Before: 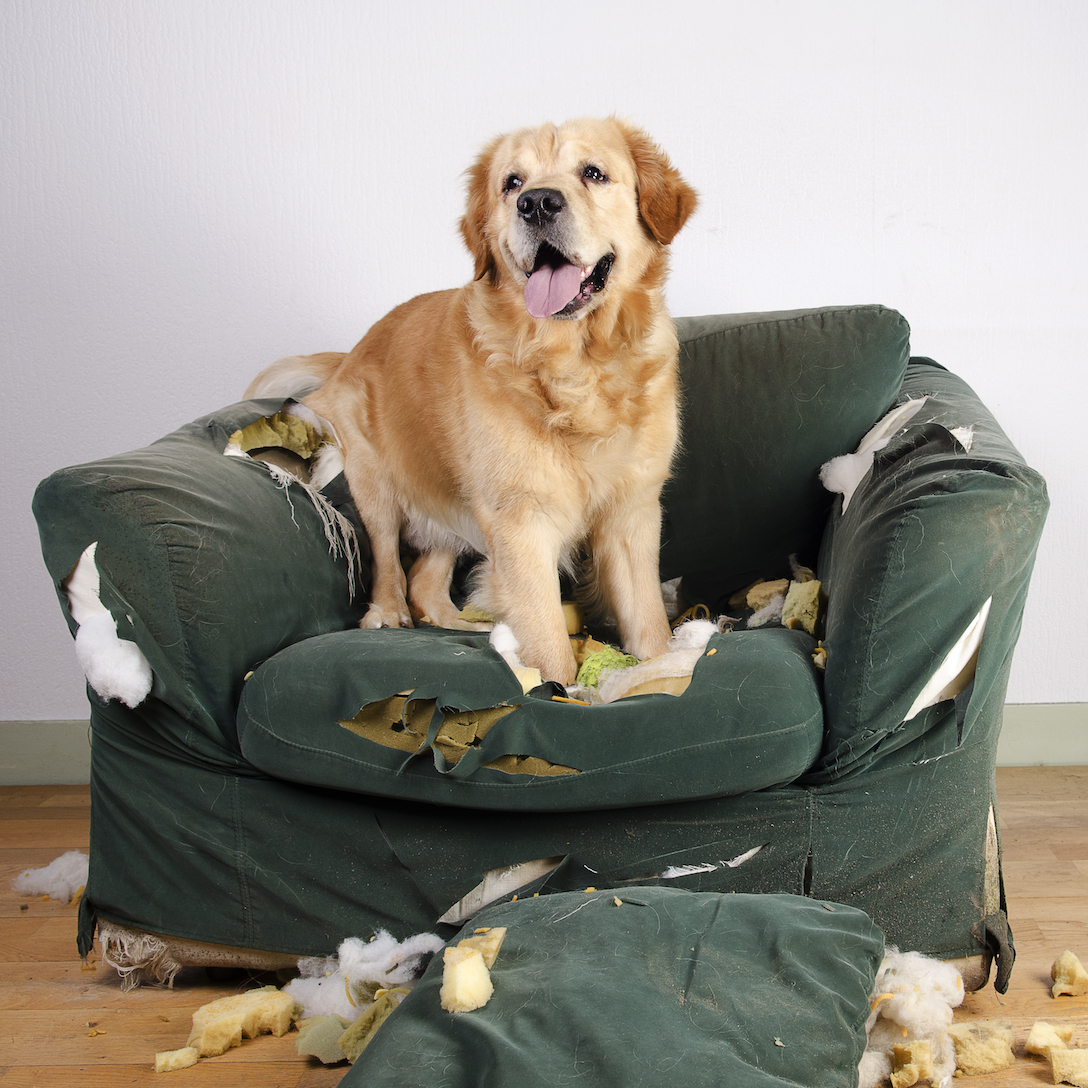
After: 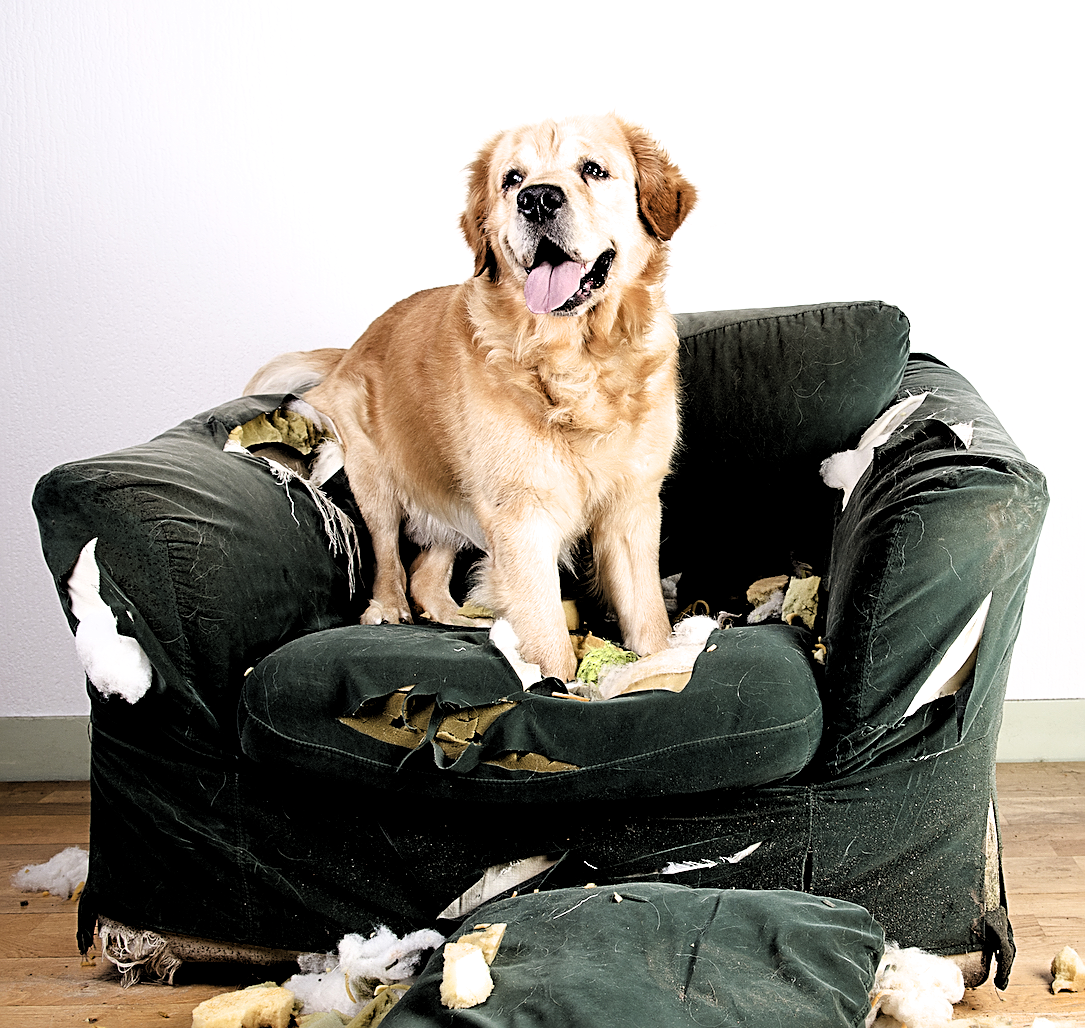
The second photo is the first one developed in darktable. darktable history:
crop: top 0.448%, right 0.264%, bottom 5.045%
filmic rgb: white relative exposure 2.2 EV, hardness 6.97
sharpen: radius 2.531, amount 0.628
rgb levels: levels [[0.029, 0.461, 0.922], [0, 0.5, 1], [0, 0.5, 1]]
